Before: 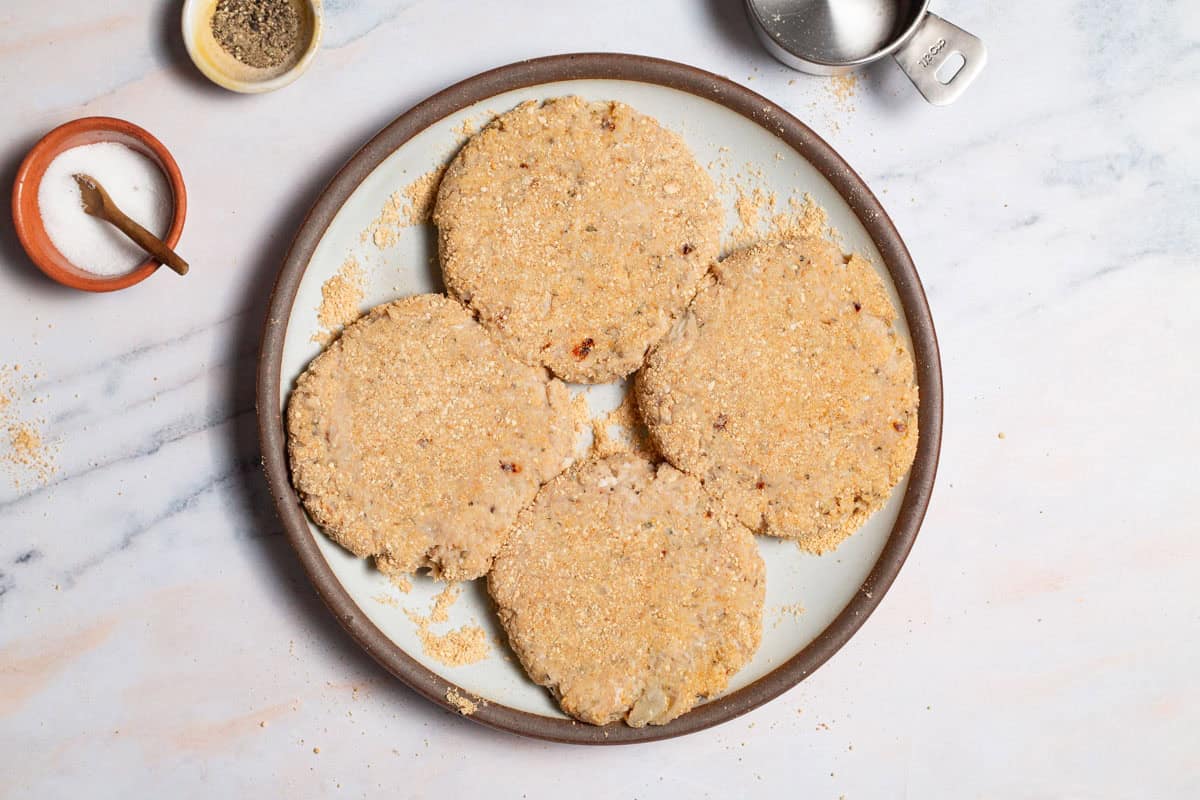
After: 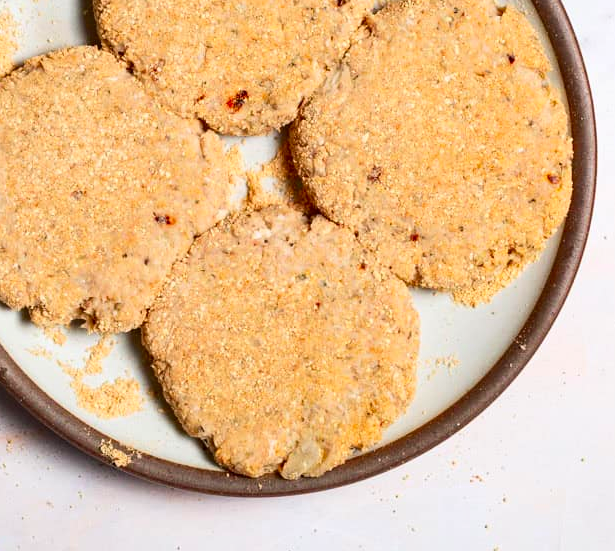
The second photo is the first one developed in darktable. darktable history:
contrast brightness saturation: contrast 0.167, saturation 0.314
local contrast: highlights 101%, shadows 98%, detail 119%, midtone range 0.2
crop and rotate: left 28.892%, top 31.048%, right 19.828%
